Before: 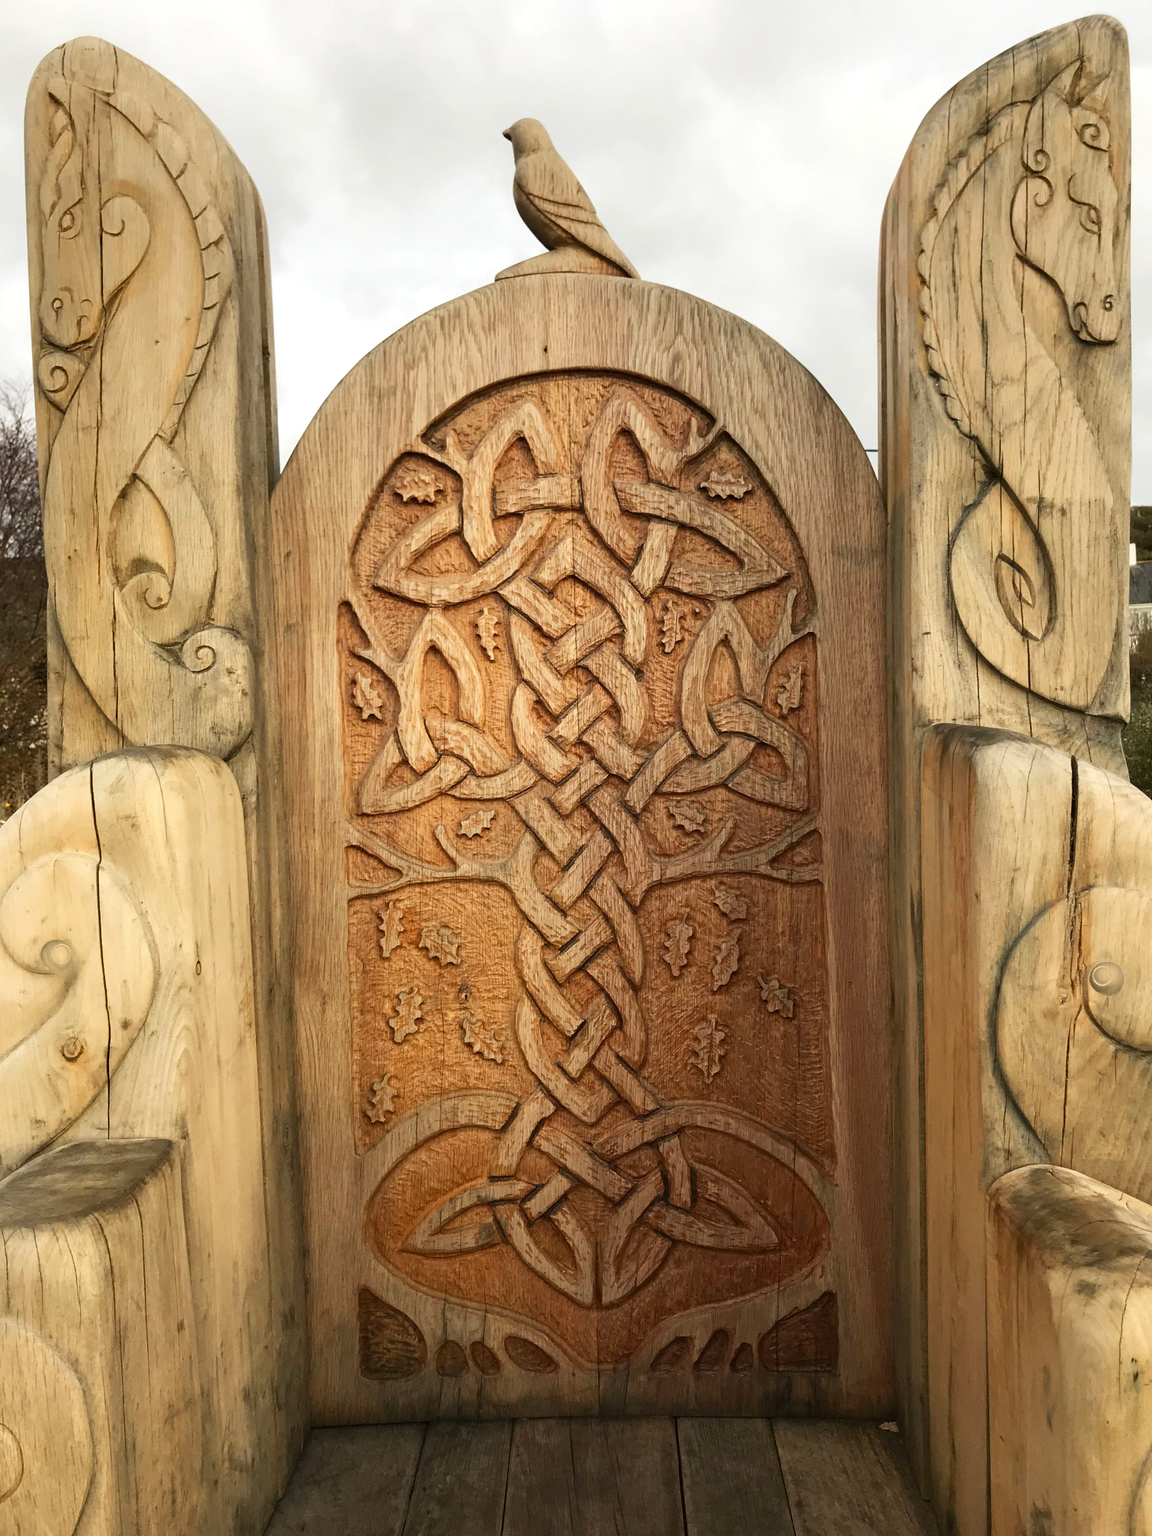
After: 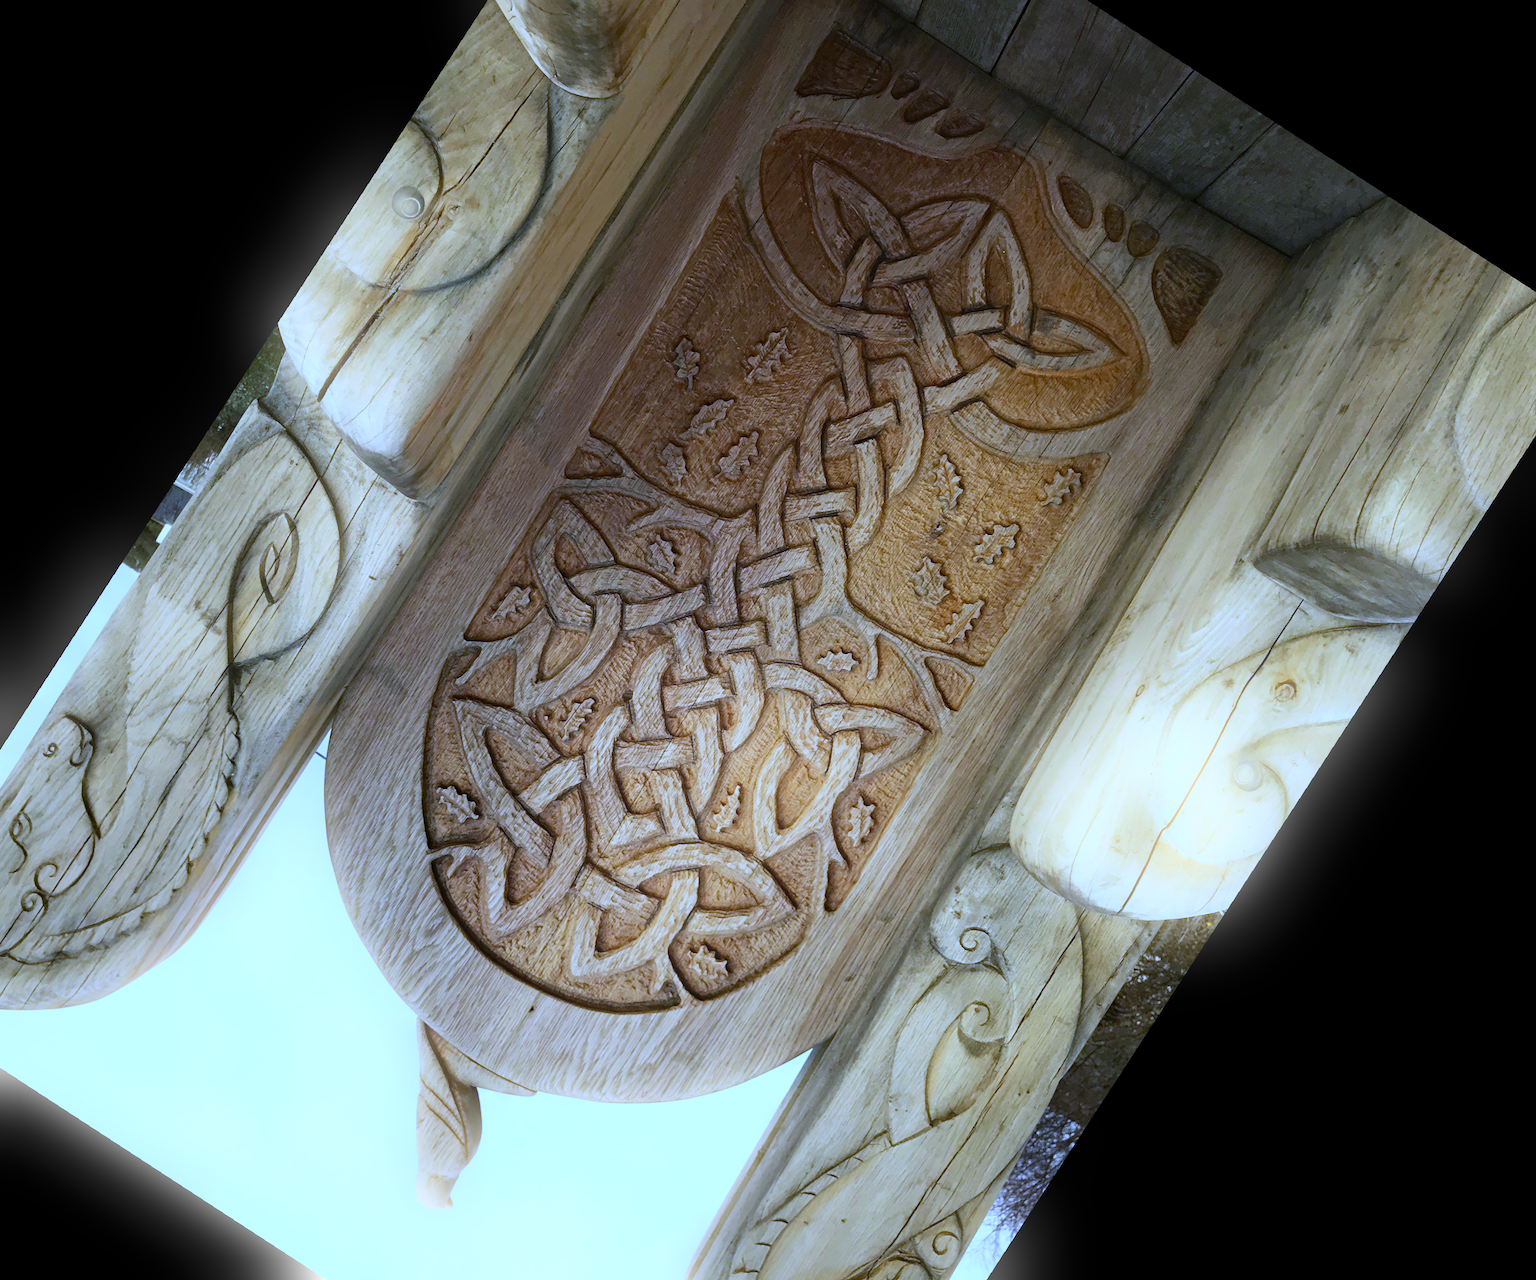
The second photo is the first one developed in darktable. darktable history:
crop and rotate: angle 148.68°, left 9.111%, top 15.603%, right 4.588%, bottom 17.041%
rotate and perspective: rotation 1.72°, automatic cropping off
haze removal: compatibility mode true, adaptive false
bloom: on, module defaults
white balance: red 0.766, blue 1.537
